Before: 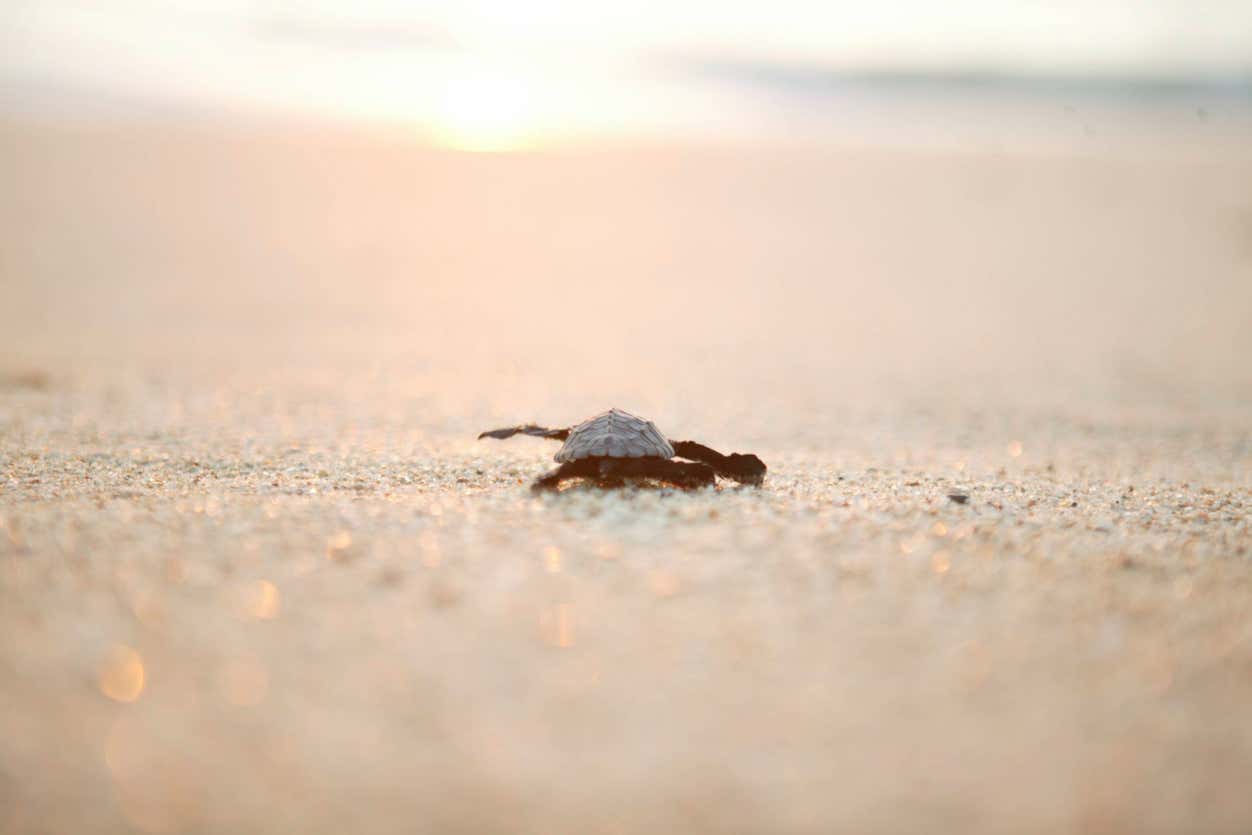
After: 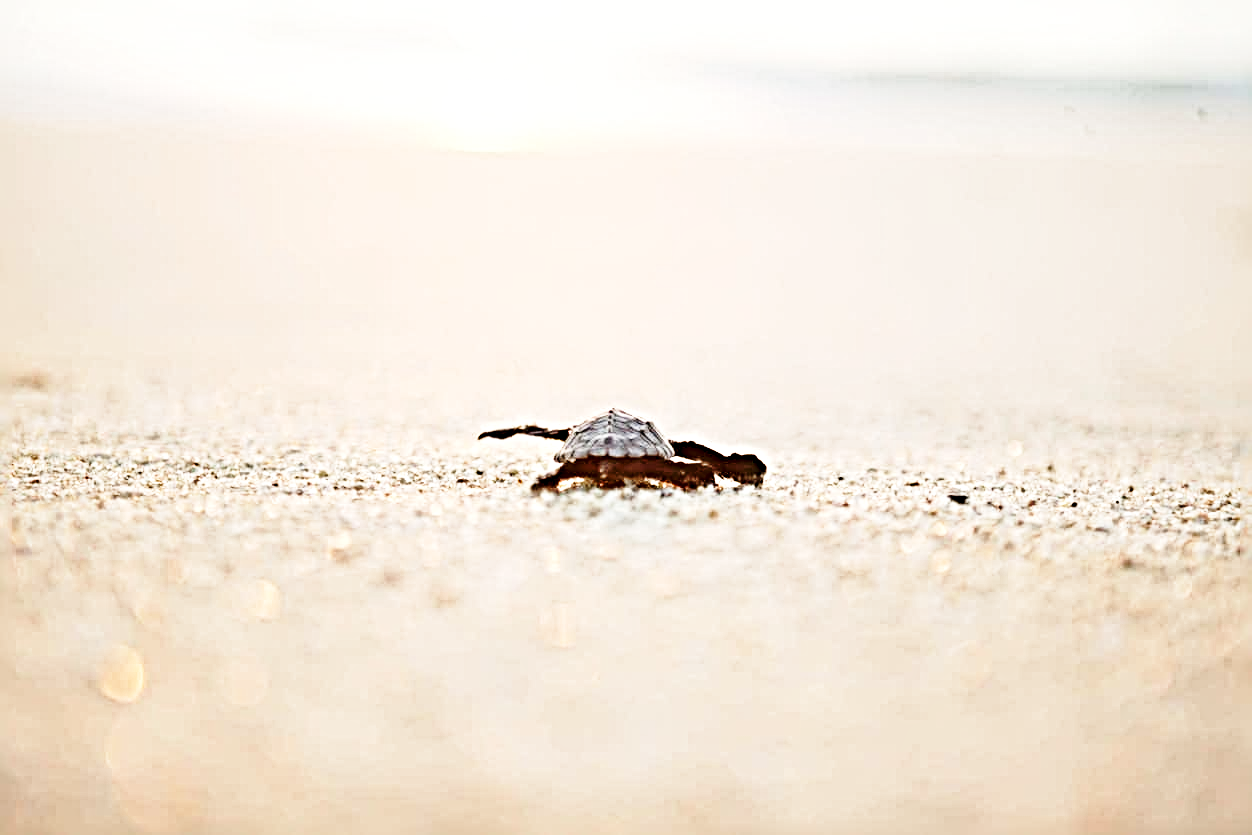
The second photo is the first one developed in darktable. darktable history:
color balance rgb: perceptual saturation grading › global saturation 0.639%, perceptual saturation grading › mid-tones 11.286%, global vibrance 2.063%
base curve: curves: ch0 [(0, 0) (0.028, 0.03) (0.121, 0.232) (0.46, 0.748) (0.859, 0.968) (1, 1)], preserve colors none
sharpen: radius 6.269, amount 1.81, threshold 0.188
local contrast: mode bilateral grid, contrast 100, coarseness 100, detail 108%, midtone range 0.2
